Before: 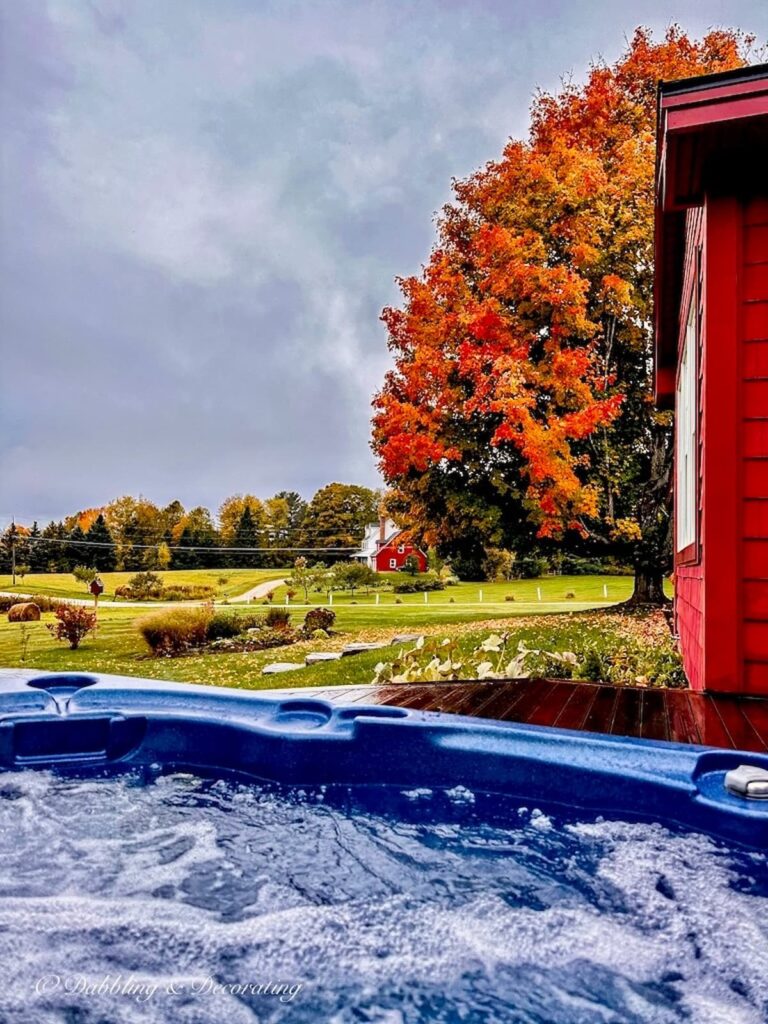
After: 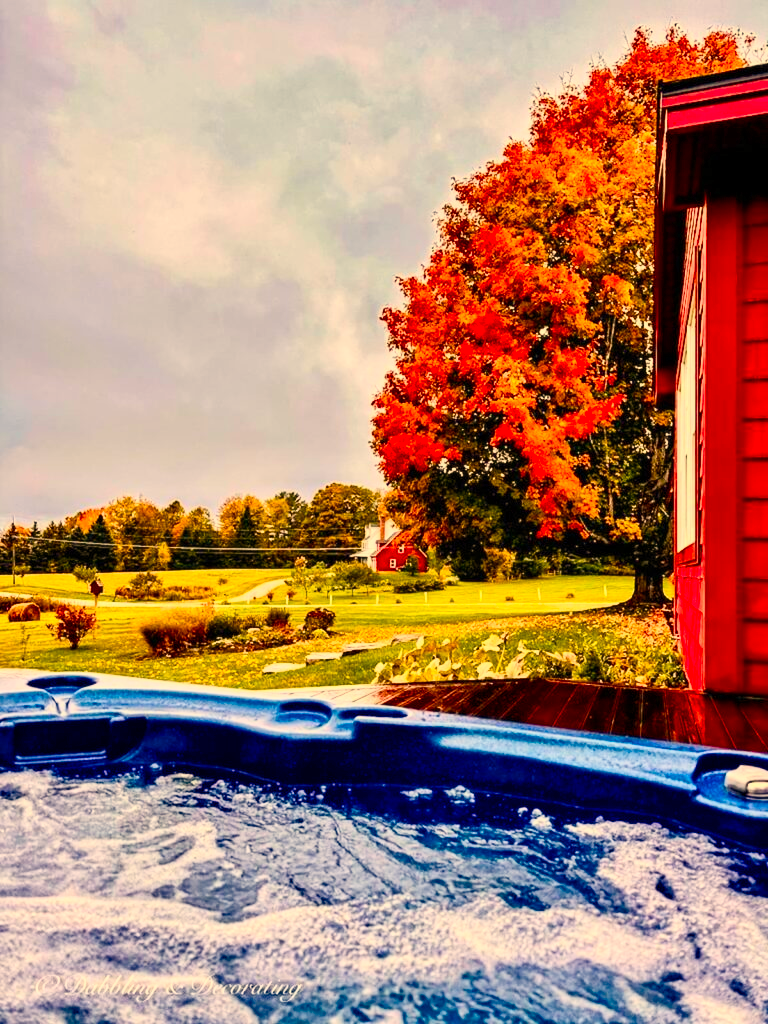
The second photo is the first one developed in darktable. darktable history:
white balance: red 1.138, green 0.996, blue 0.812
contrast brightness saturation: contrast 0.23, brightness 0.1, saturation 0.29
color balance rgb: perceptual saturation grading › global saturation 35%, perceptual saturation grading › highlights -30%, perceptual saturation grading › shadows 35%, perceptual brilliance grading › global brilliance 3%, perceptual brilliance grading › highlights -3%, perceptual brilliance grading › shadows 3%
shadows and highlights: shadows 37.27, highlights -28.18, soften with gaussian
